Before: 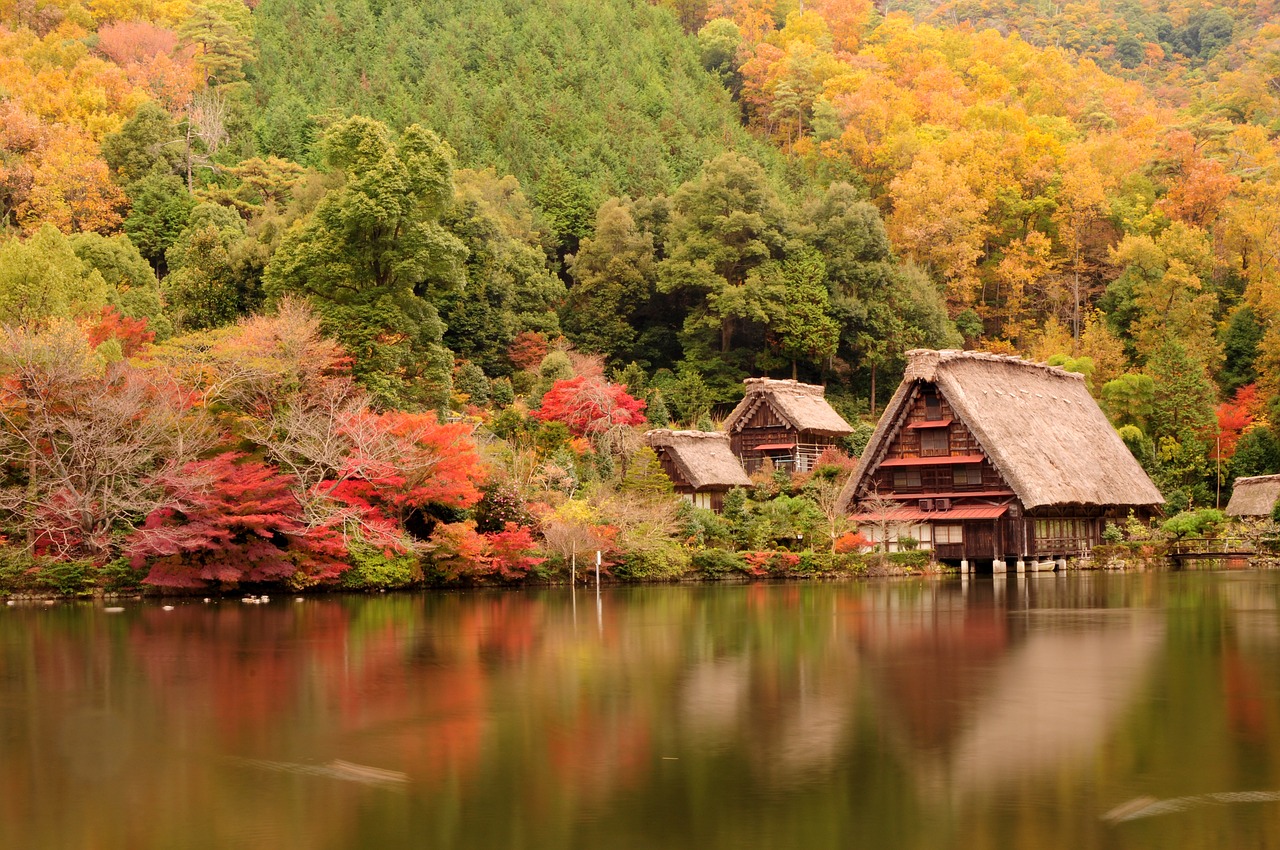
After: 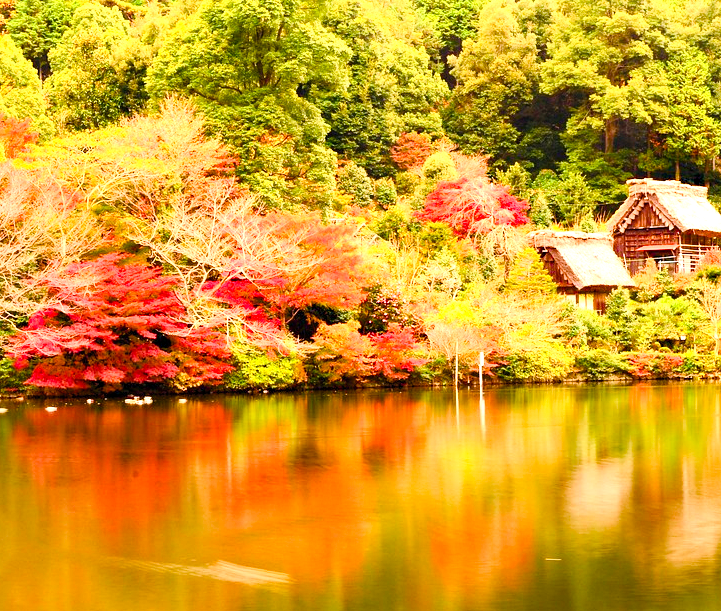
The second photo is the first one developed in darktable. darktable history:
crop: left 9.15%, top 23.444%, right 34.521%, bottom 4.601%
color balance rgb: linear chroma grading › global chroma 19.695%, perceptual saturation grading › global saturation 20%, perceptual saturation grading › highlights -48.909%, perceptual saturation grading › shadows 26.124%, perceptual brilliance grading › global brilliance 10.183%
exposure: black level correction 0, exposure 1 EV, compensate highlight preservation false
contrast brightness saturation: contrast 0.2, brightness 0.167, saturation 0.221
haze removal: strength 0.28, distance 0.249, compatibility mode true, adaptive false
